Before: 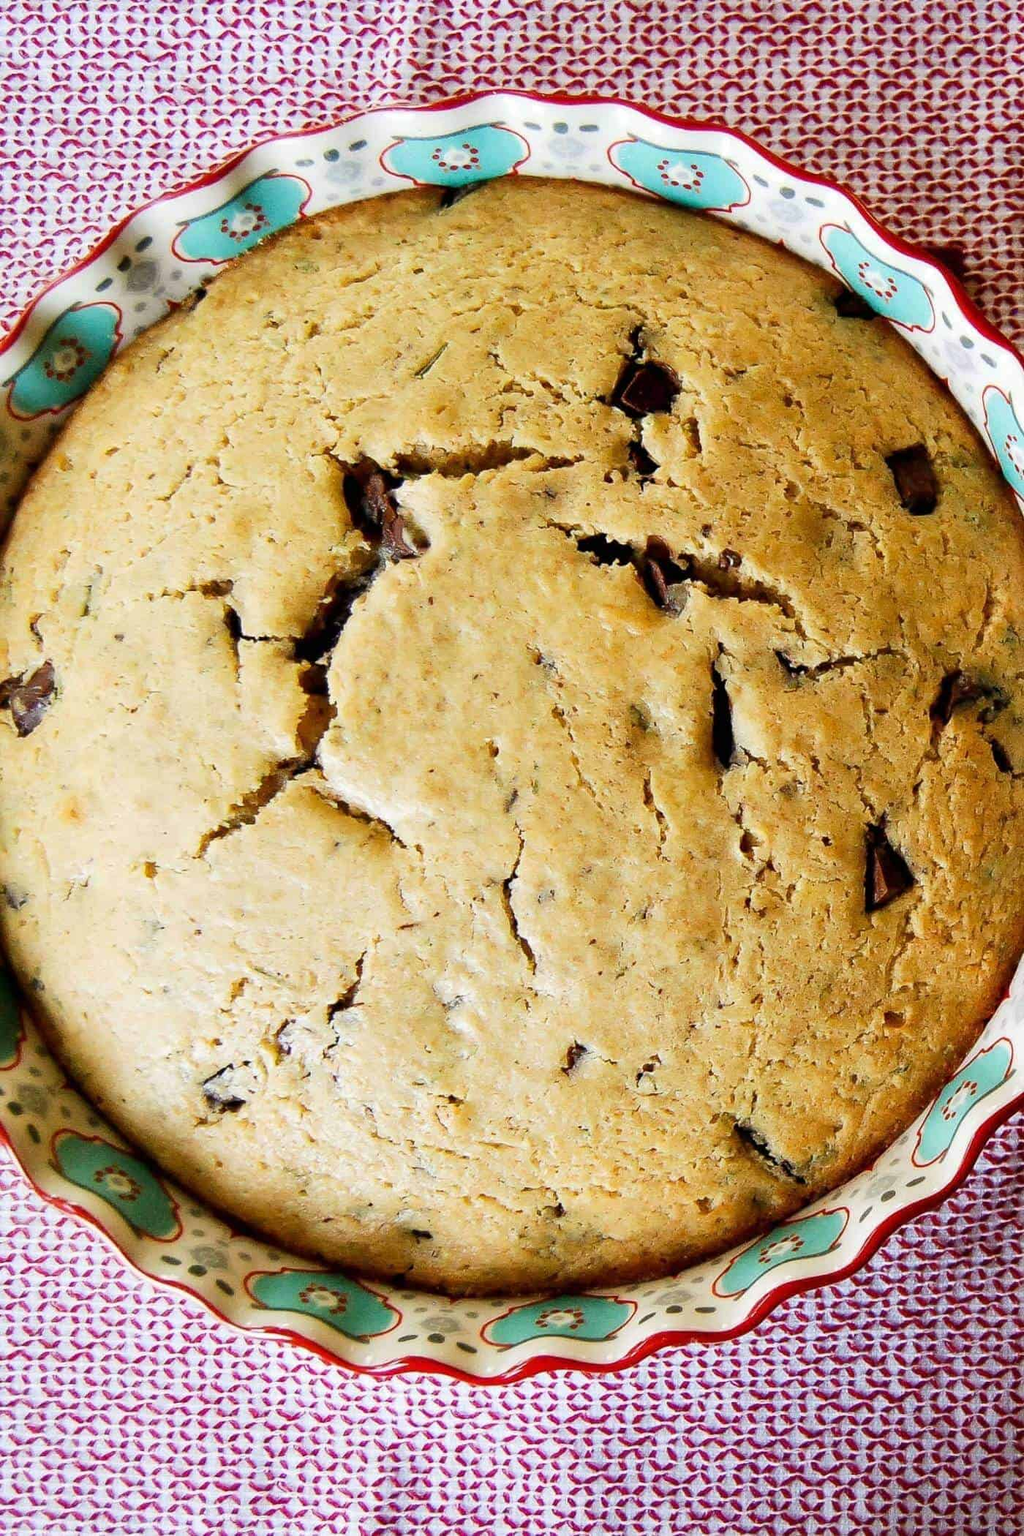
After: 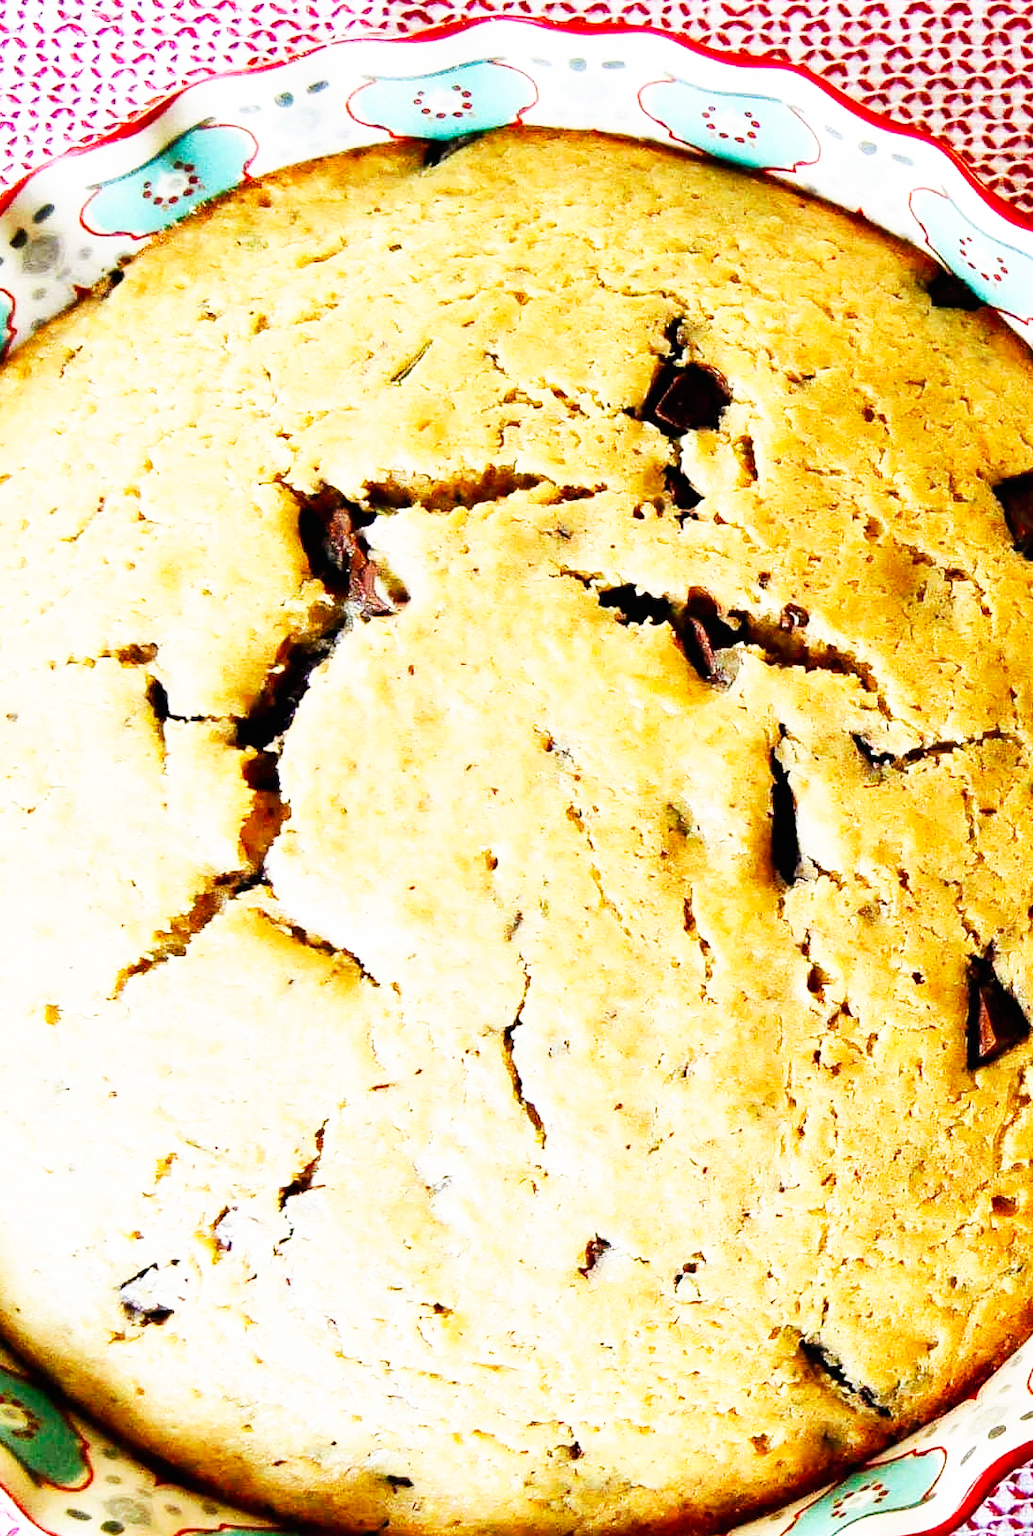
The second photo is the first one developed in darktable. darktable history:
base curve: curves: ch0 [(0, 0) (0.007, 0.004) (0.027, 0.03) (0.046, 0.07) (0.207, 0.54) (0.442, 0.872) (0.673, 0.972) (1, 1)], preserve colors none
crop and rotate: left 10.77%, top 5.1%, right 10.41%, bottom 16.76%
